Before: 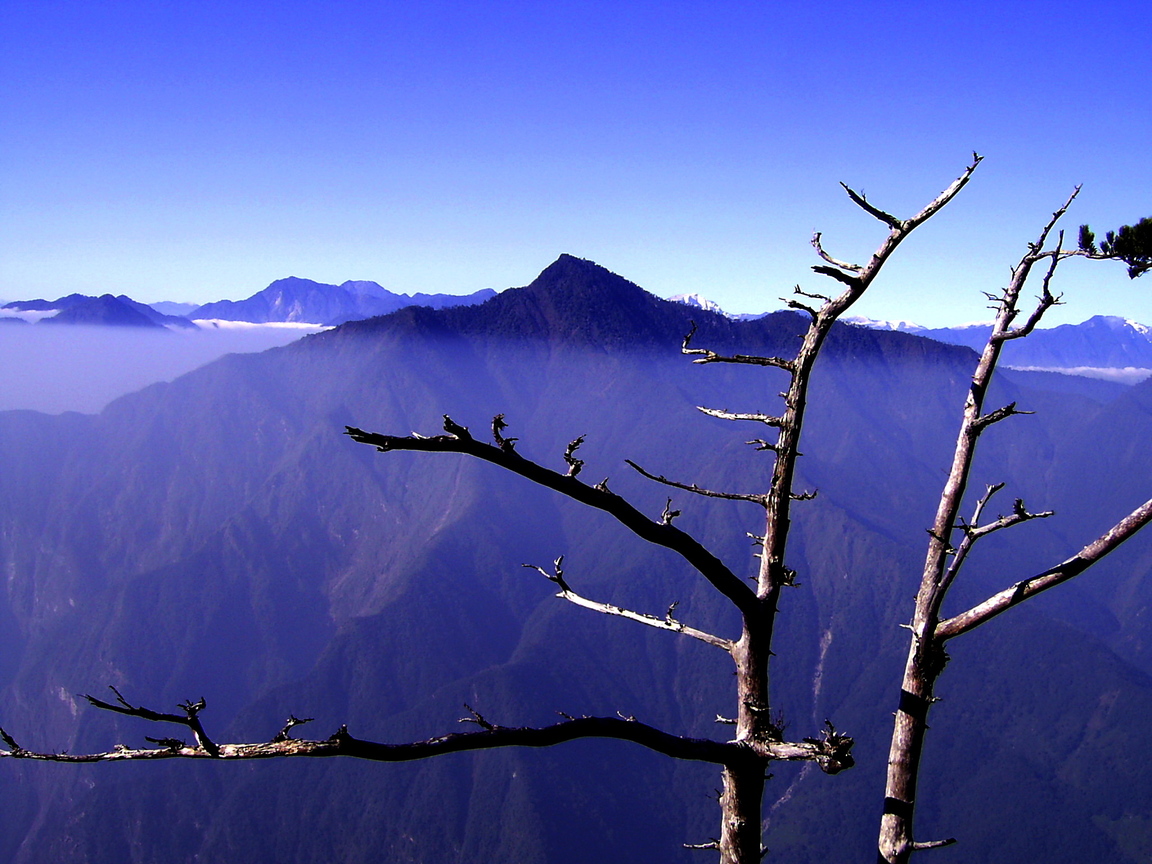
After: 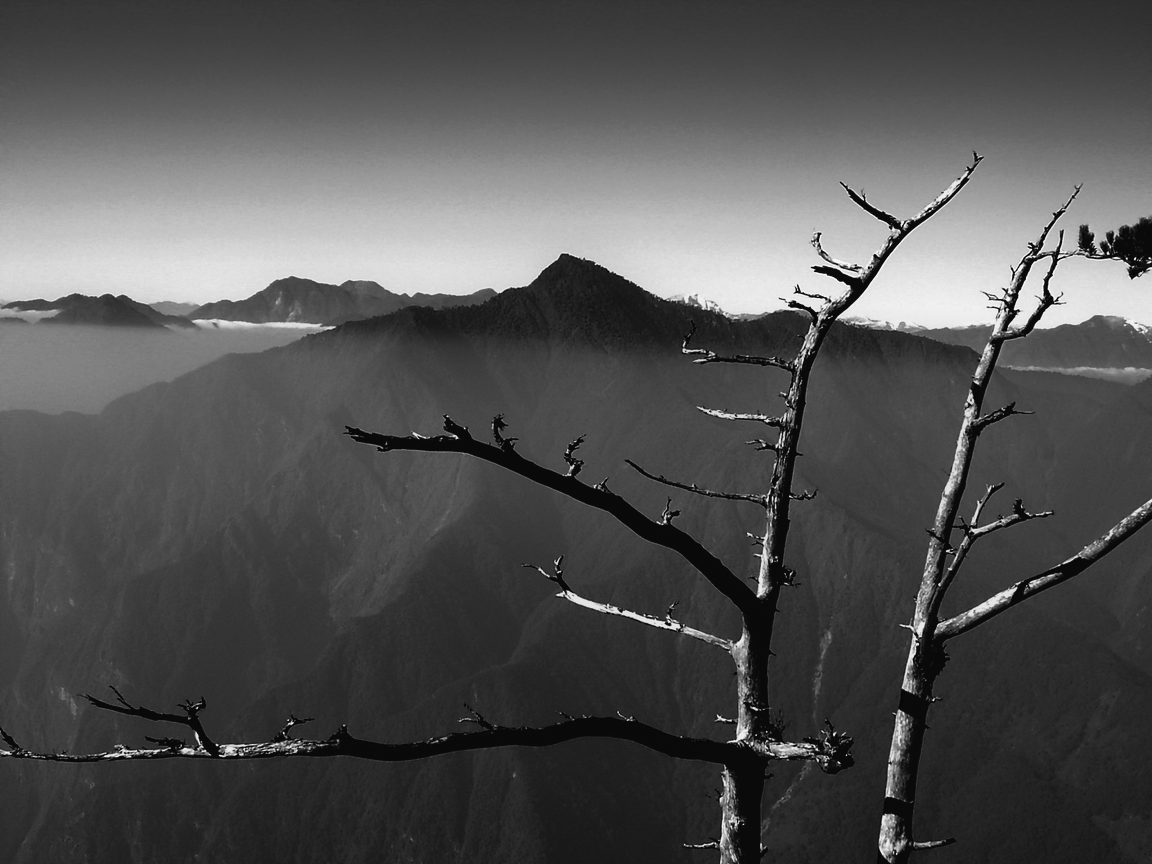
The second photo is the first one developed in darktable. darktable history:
monochrome: a -11.7, b 1.62, size 0.5, highlights 0.38
velvia: on, module defaults
color correction: highlights a* -5.94, highlights b* 9.48, shadows a* 10.12, shadows b* 23.94
